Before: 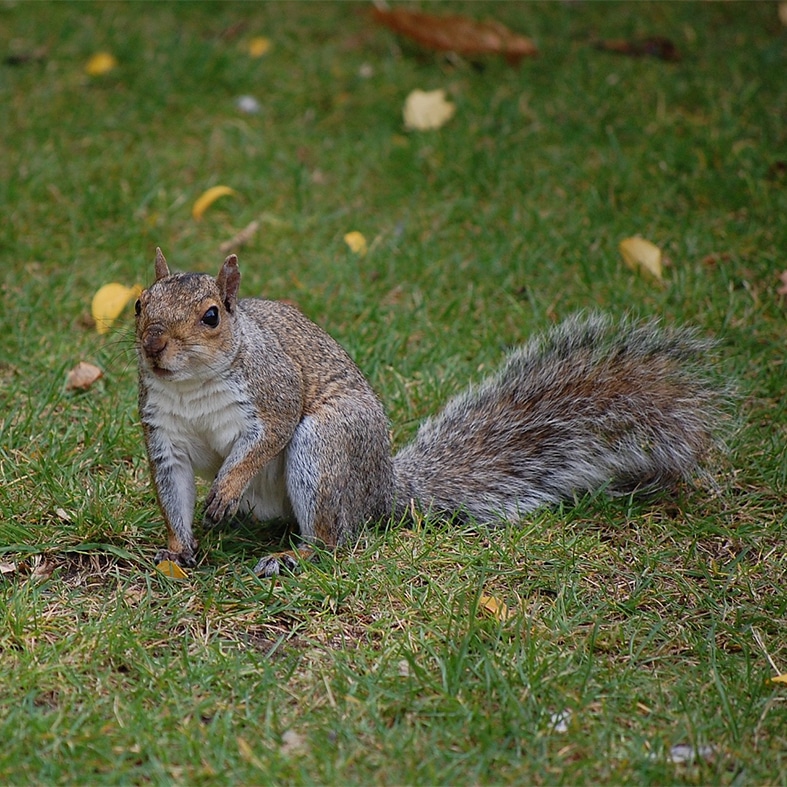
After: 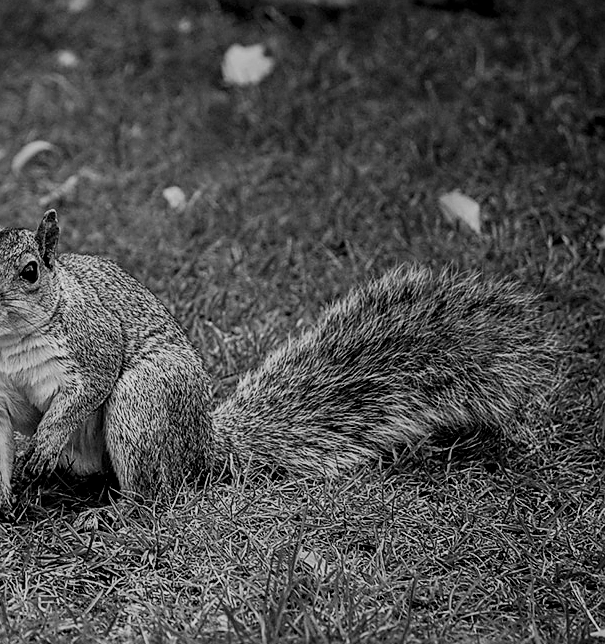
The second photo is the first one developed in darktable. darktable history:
sigmoid: contrast 1.8, skew -0.2, preserve hue 0%, red attenuation 0.1, red rotation 0.035, green attenuation 0.1, green rotation -0.017, blue attenuation 0.15, blue rotation -0.052, base primaries Rec2020
crop: left 23.095%, top 5.827%, bottom 11.854%
monochrome: a 14.95, b -89.96
local contrast: detail 130%
sharpen: on, module defaults
